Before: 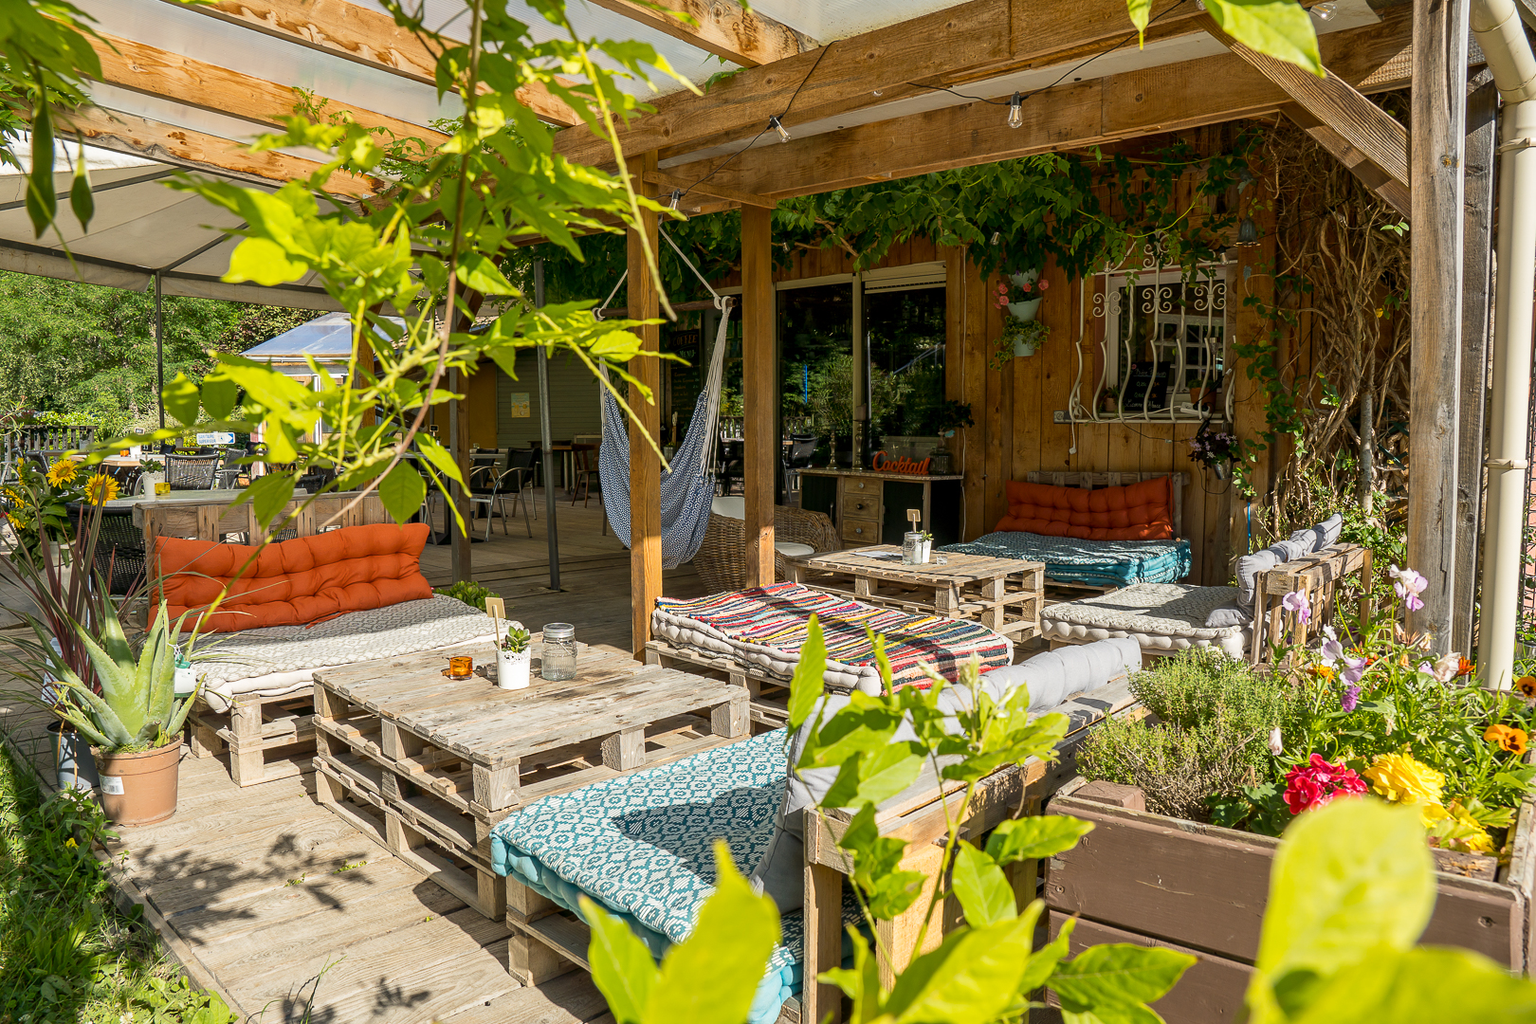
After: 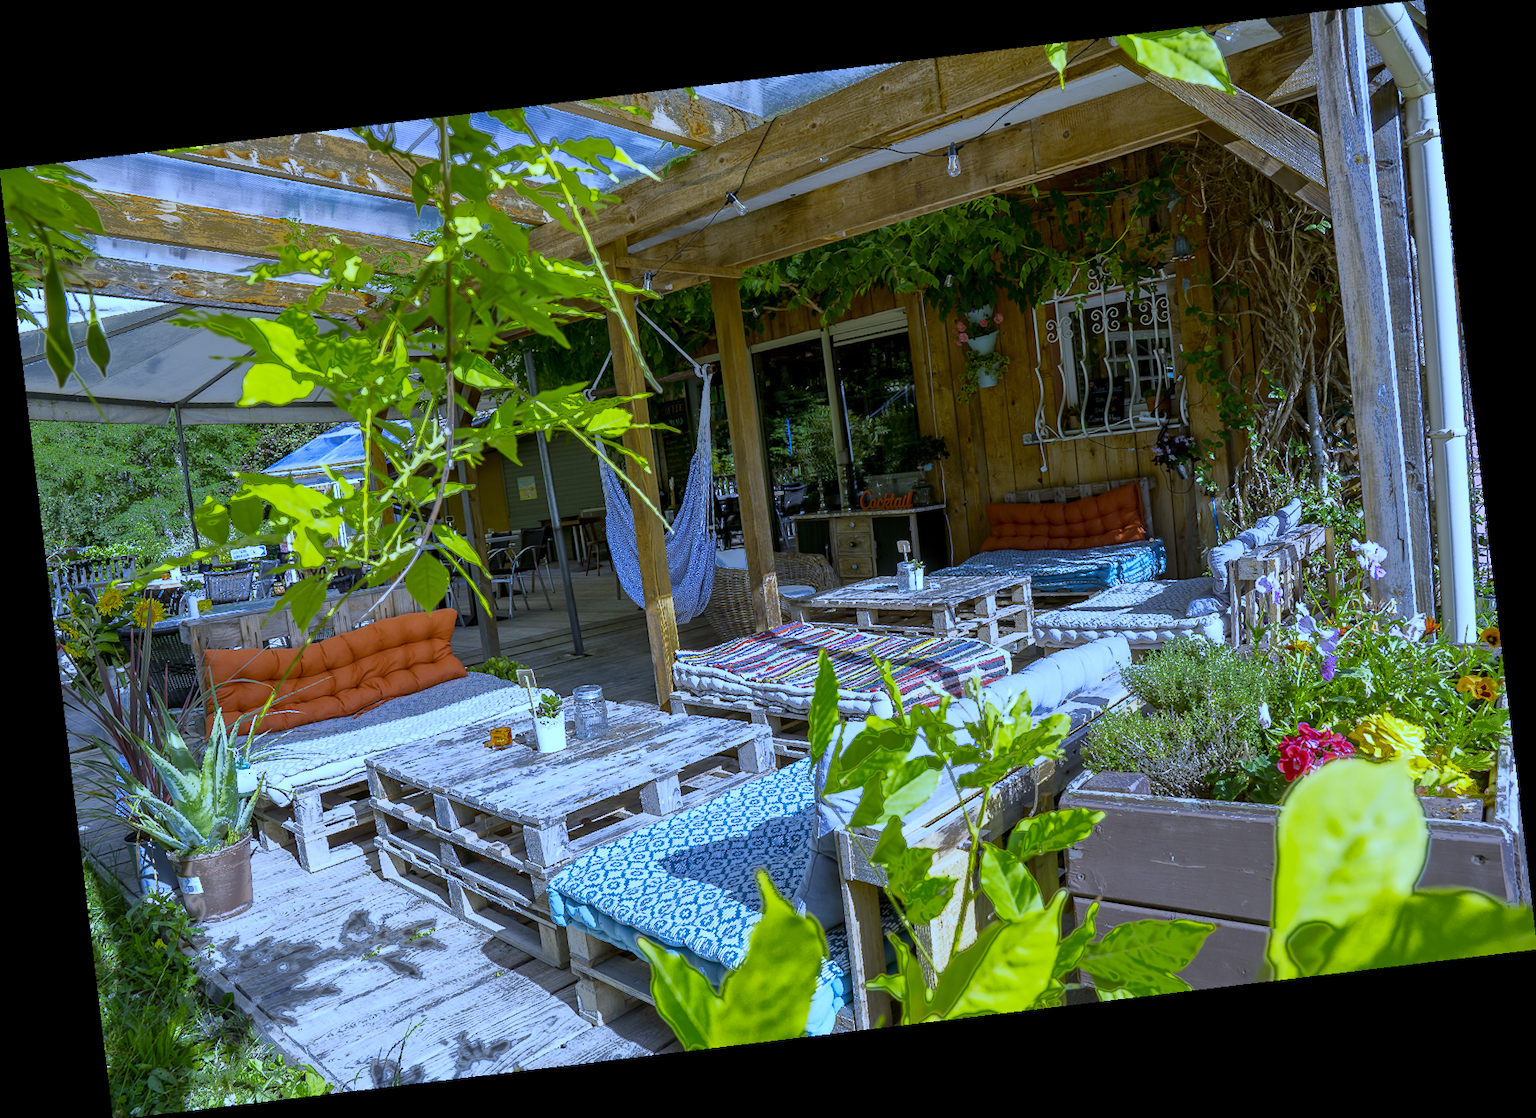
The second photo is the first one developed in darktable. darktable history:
white balance: red 0.766, blue 1.537
rotate and perspective: rotation -6.83°, automatic cropping off
fill light: exposure -0.73 EV, center 0.69, width 2.2
